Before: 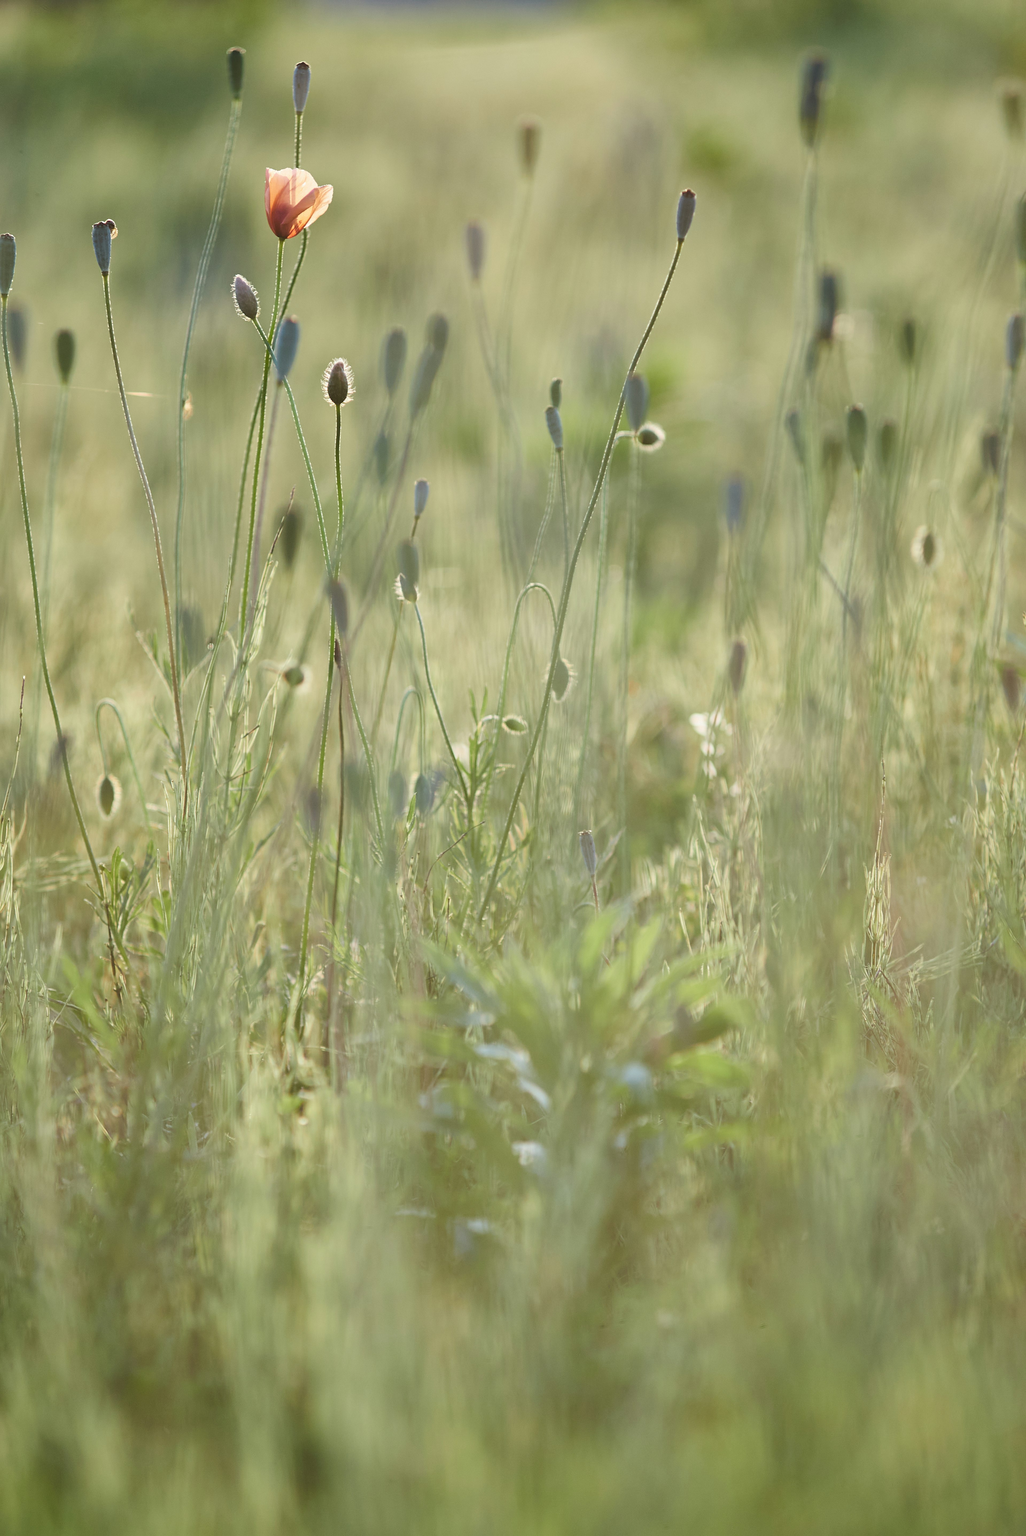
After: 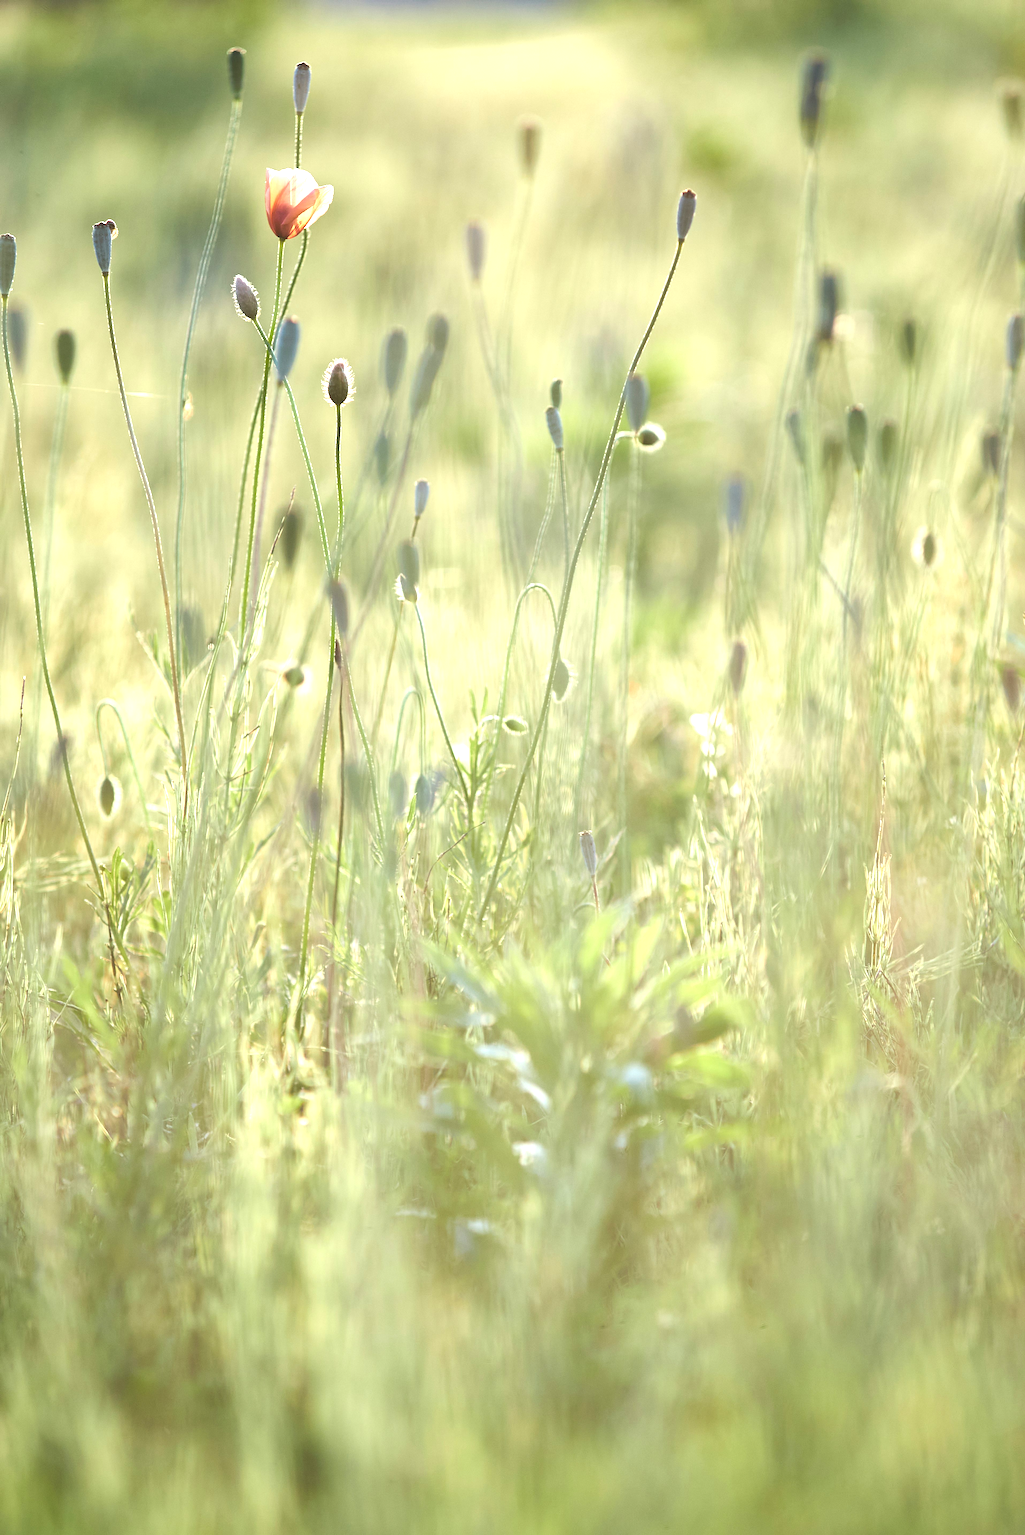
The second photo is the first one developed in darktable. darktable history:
tone equalizer: -8 EV -1.08 EV, -7 EV -1.02 EV, -6 EV -0.837 EV, -5 EV -0.566 EV, -3 EV 0.598 EV, -2 EV 0.846 EV, -1 EV 0.995 EV, +0 EV 1.06 EV
